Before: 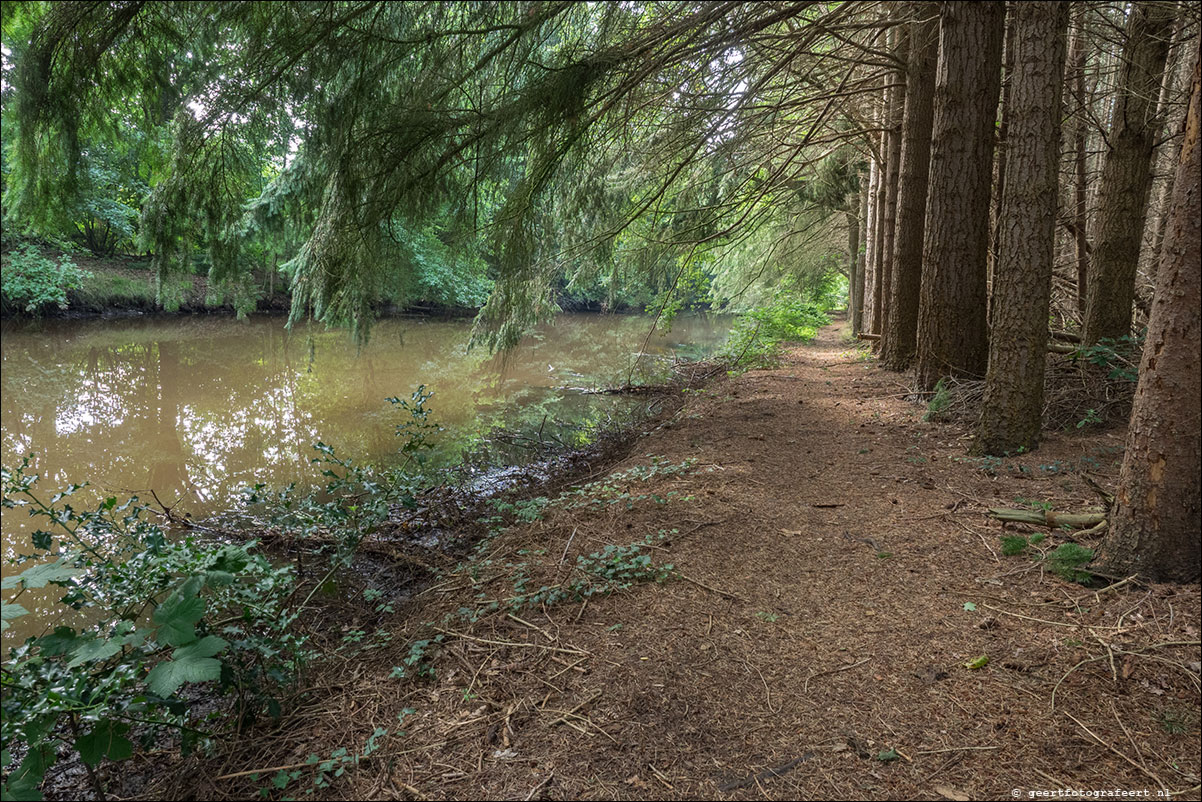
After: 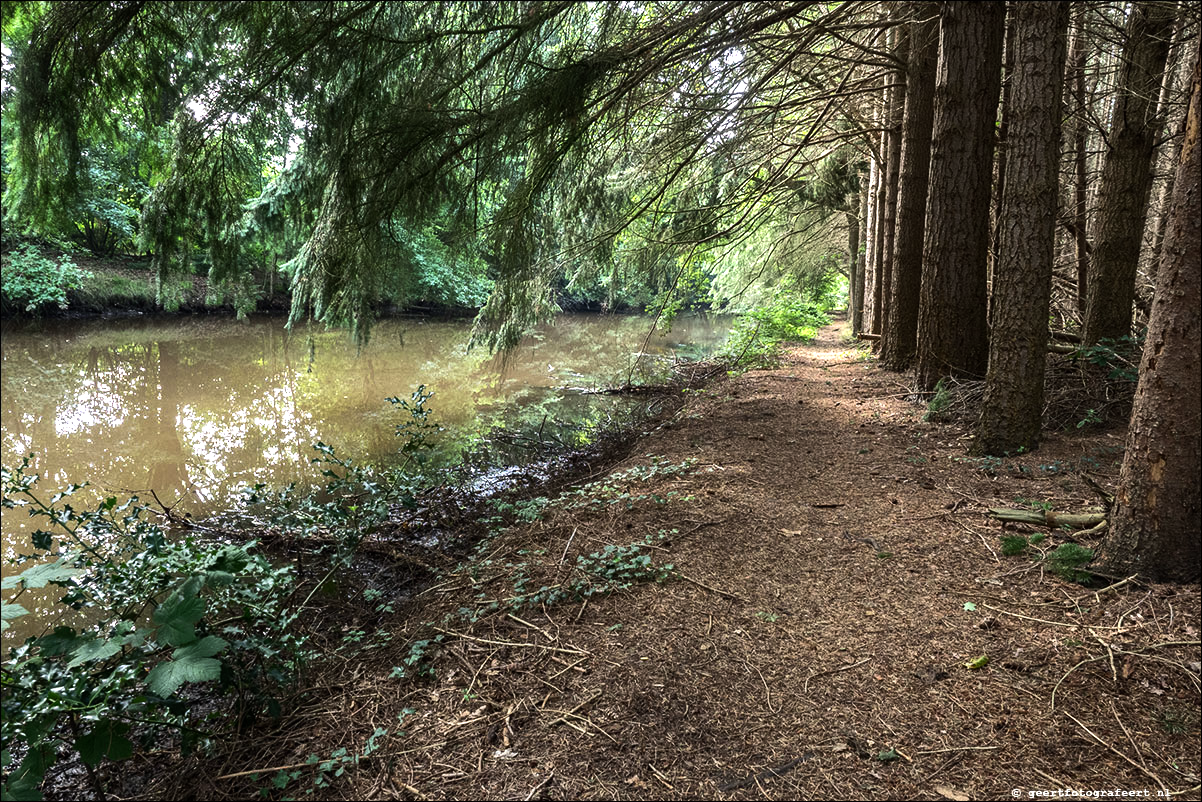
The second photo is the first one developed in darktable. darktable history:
color balance: mode lift, gamma, gain (sRGB)
tone equalizer: -8 EV -1.08 EV, -7 EV -1.01 EV, -6 EV -0.867 EV, -5 EV -0.578 EV, -3 EV 0.578 EV, -2 EV 0.867 EV, -1 EV 1.01 EV, +0 EV 1.08 EV, edges refinement/feathering 500, mask exposure compensation -1.57 EV, preserve details no
